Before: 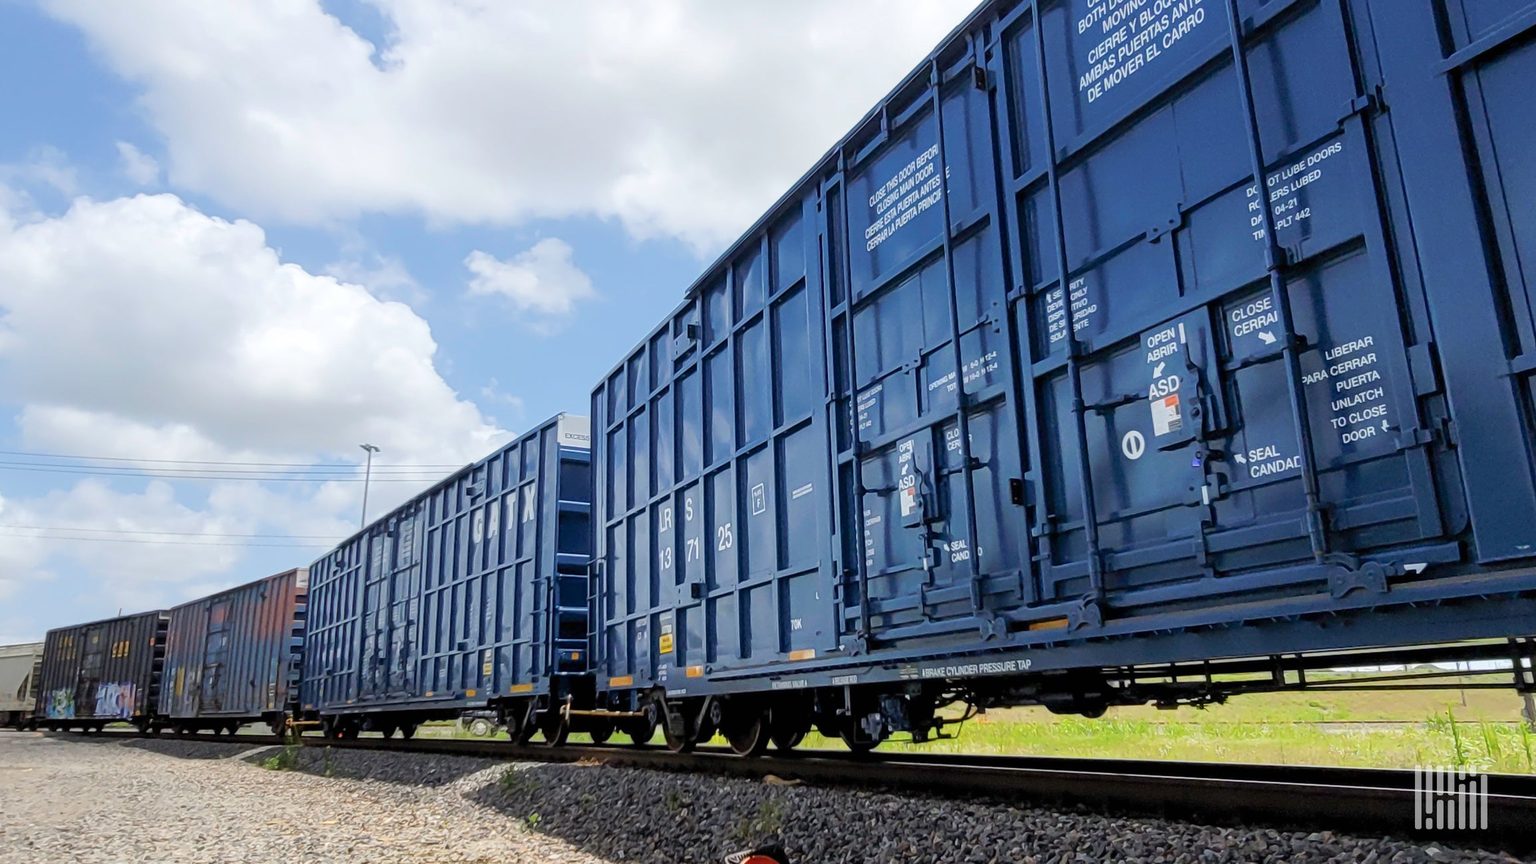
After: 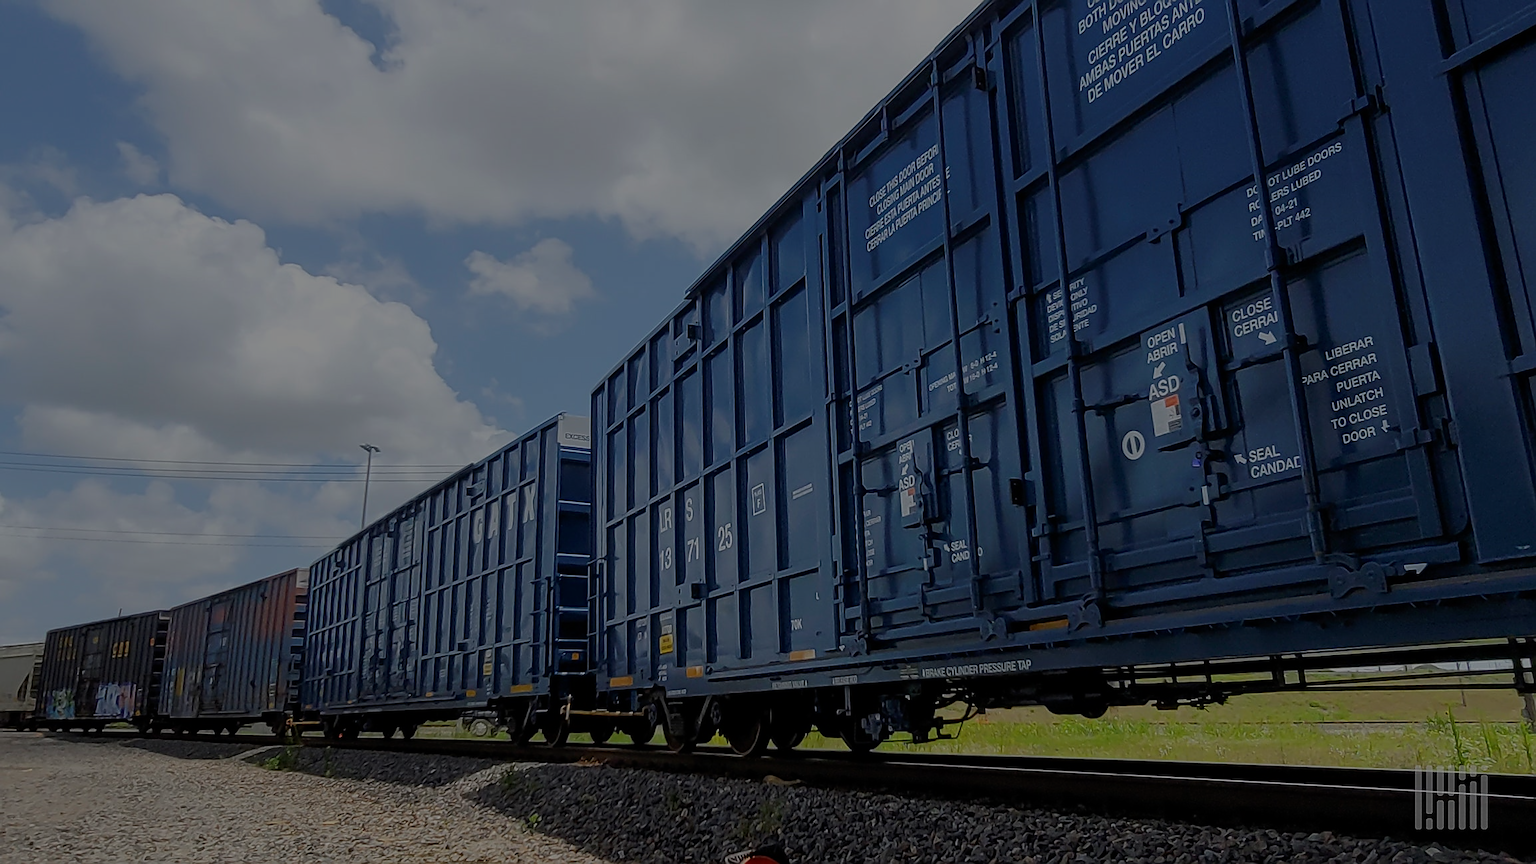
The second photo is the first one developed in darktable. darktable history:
exposure: exposure -2.002 EV, compensate highlight preservation false
sharpen: radius 1.4, amount 1.25, threshold 0.7
contrast brightness saturation: contrast 0.05
color zones: curves: ch1 [(0, 0.523) (0.143, 0.545) (0.286, 0.52) (0.429, 0.506) (0.571, 0.503) (0.714, 0.503) (0.857, 0.508) (1, 0.523)]
